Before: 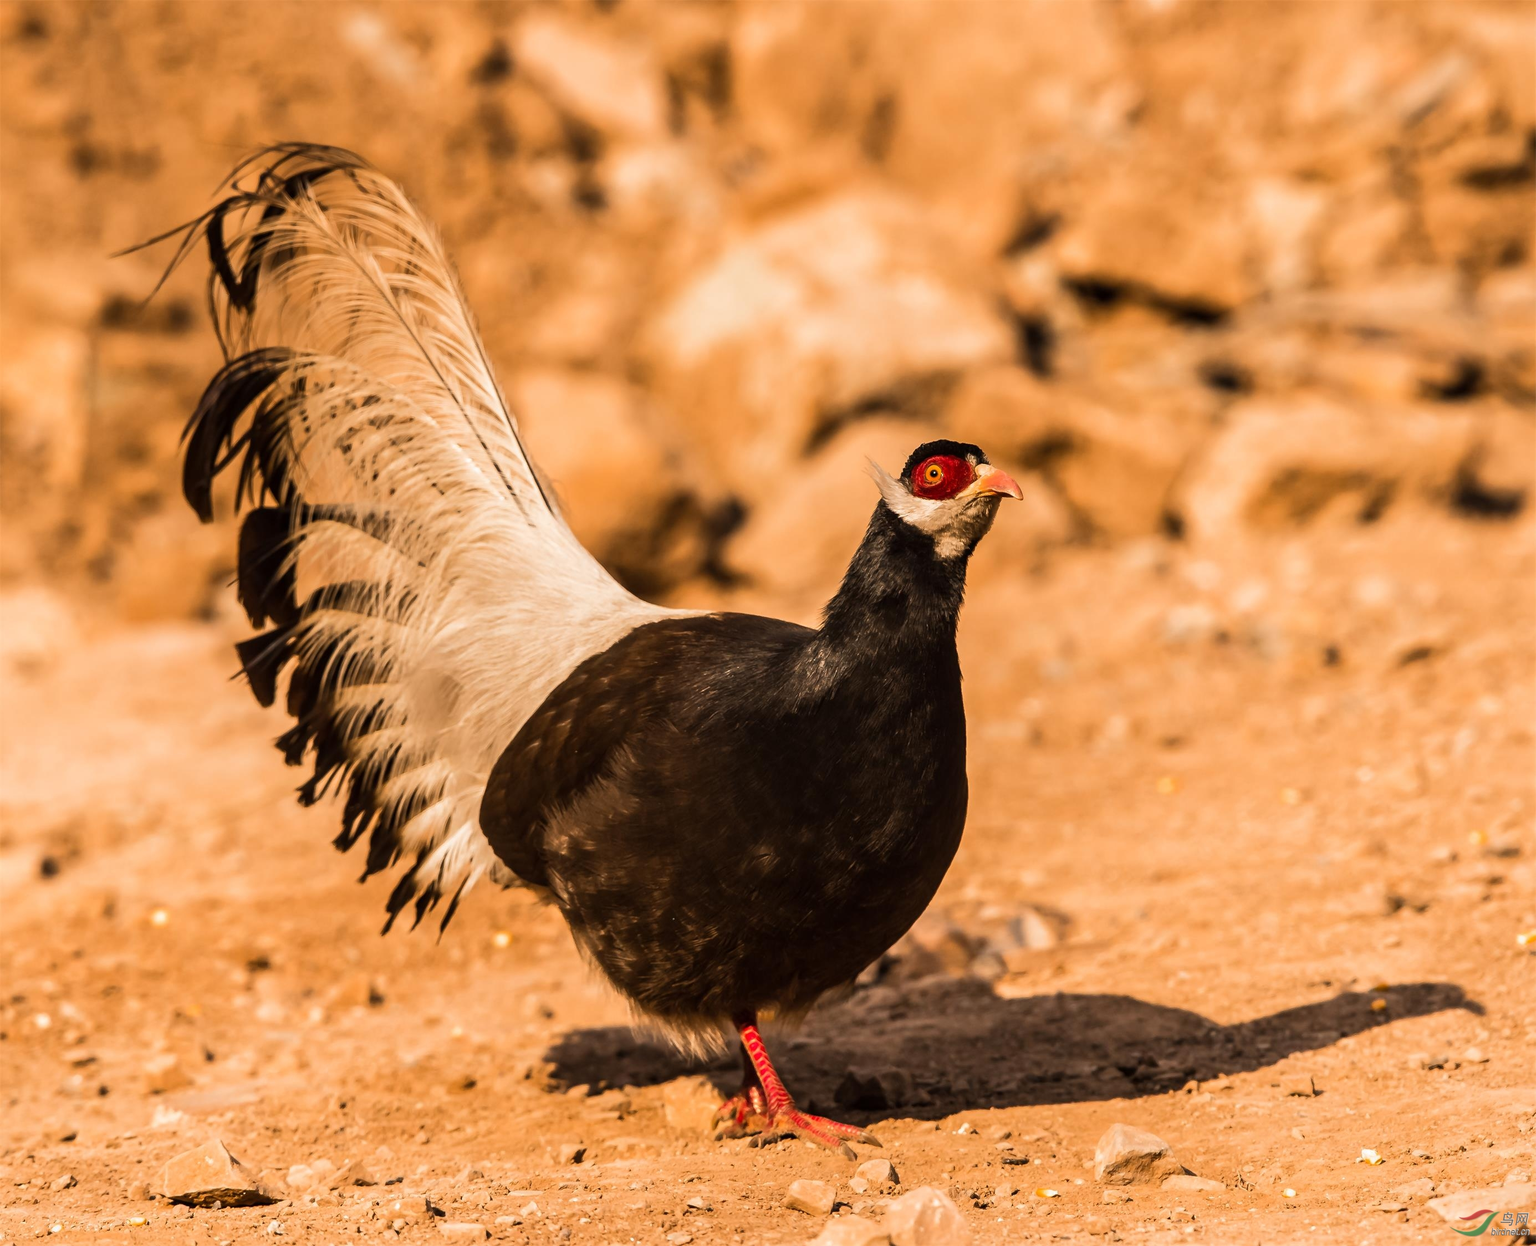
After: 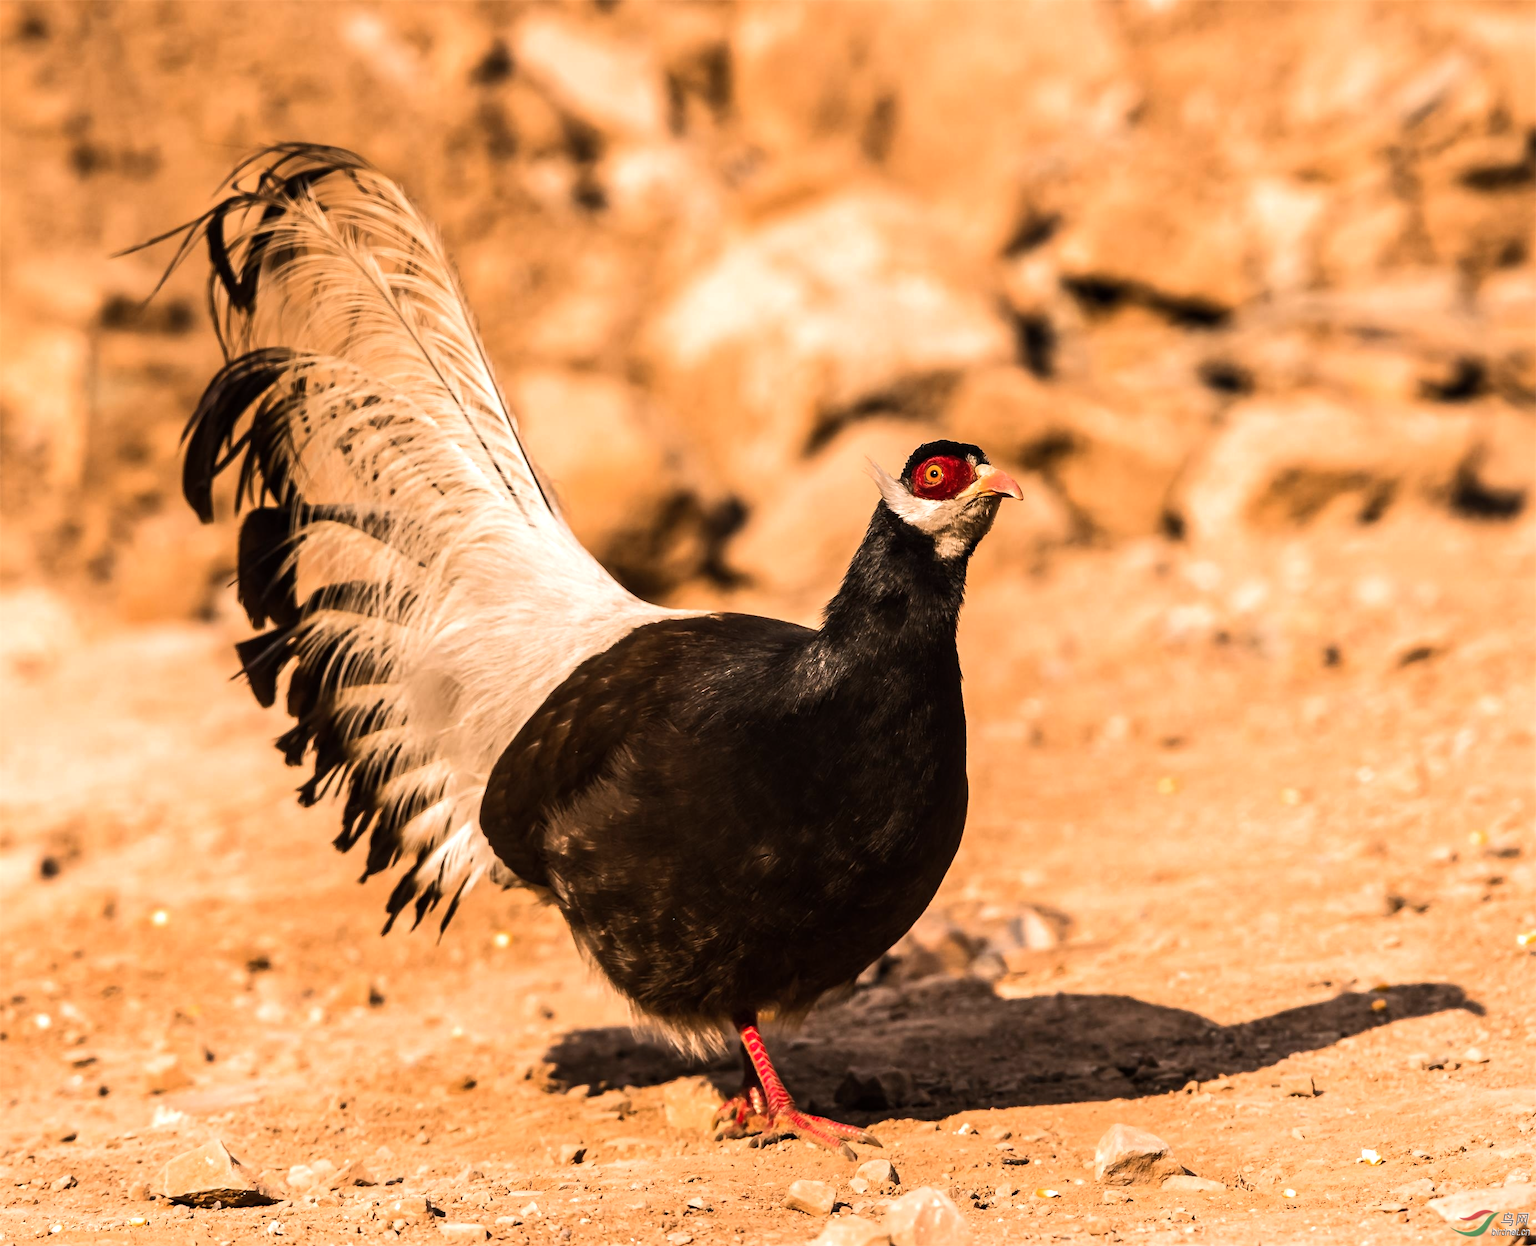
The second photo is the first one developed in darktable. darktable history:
color correction: highlights a* -0.137, highlights b* -5.91, shadows a* -0.137, shadows b* -0.137
tone equalizer: -8 EV -0.417 EV, -7 EV -0.389 EV, -6 EV -0.333 EV, -5 EV -0.222 EV, -3 EV 0.222 EV, -2 EV 0.333 EV, -1 EV 0.389 EV, +0 EV 0.417 EV, edges refinement/feathering 500, mask exposure compensation -1.57 EV, preserve details no
